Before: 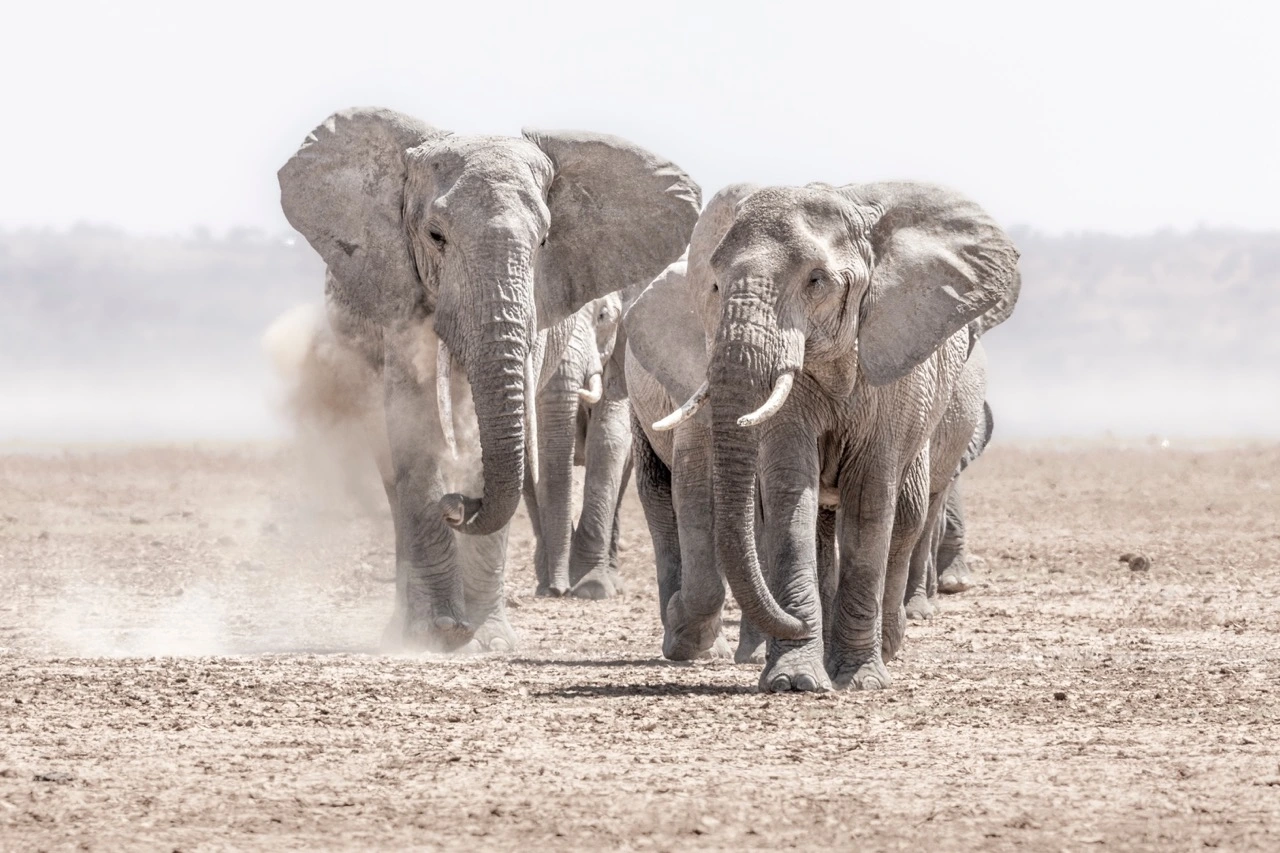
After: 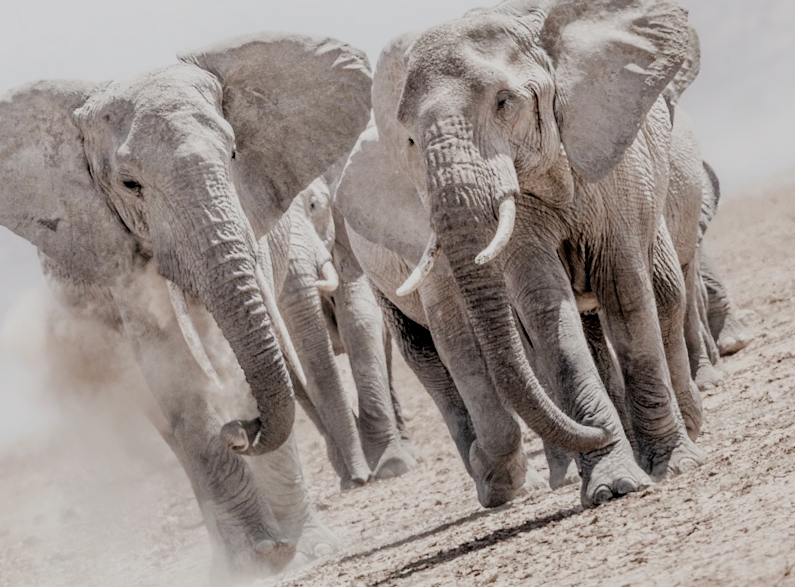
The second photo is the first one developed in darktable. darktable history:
exposure: exposure -0.047 EV, compensate highlight preservation false
filmic rgb: black relative exposure -4.32 EV, white relative exposure 4.56 EV, hardness 2.38, contrast 1.055
color balance rgb: perceptual saturation grading › global saturation 20%, perceptual saturation grading › highlights -48.939%, perceptual saturation grading › shadows 26.07%
crop and rotate: angle 19.05°, left 6.843%, right 3.964%, bottom 1.104%
